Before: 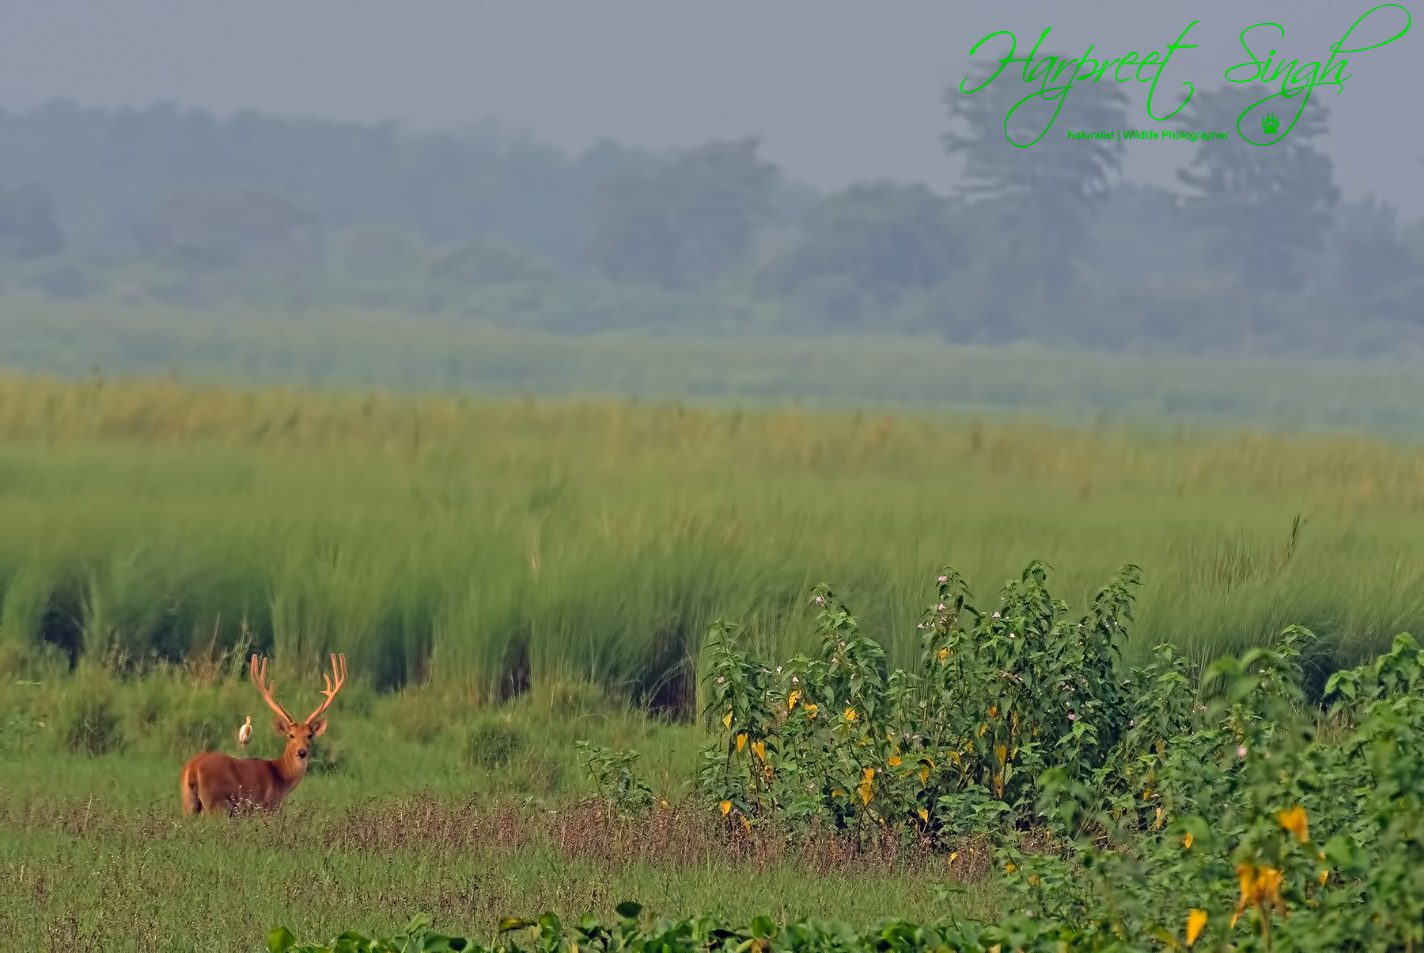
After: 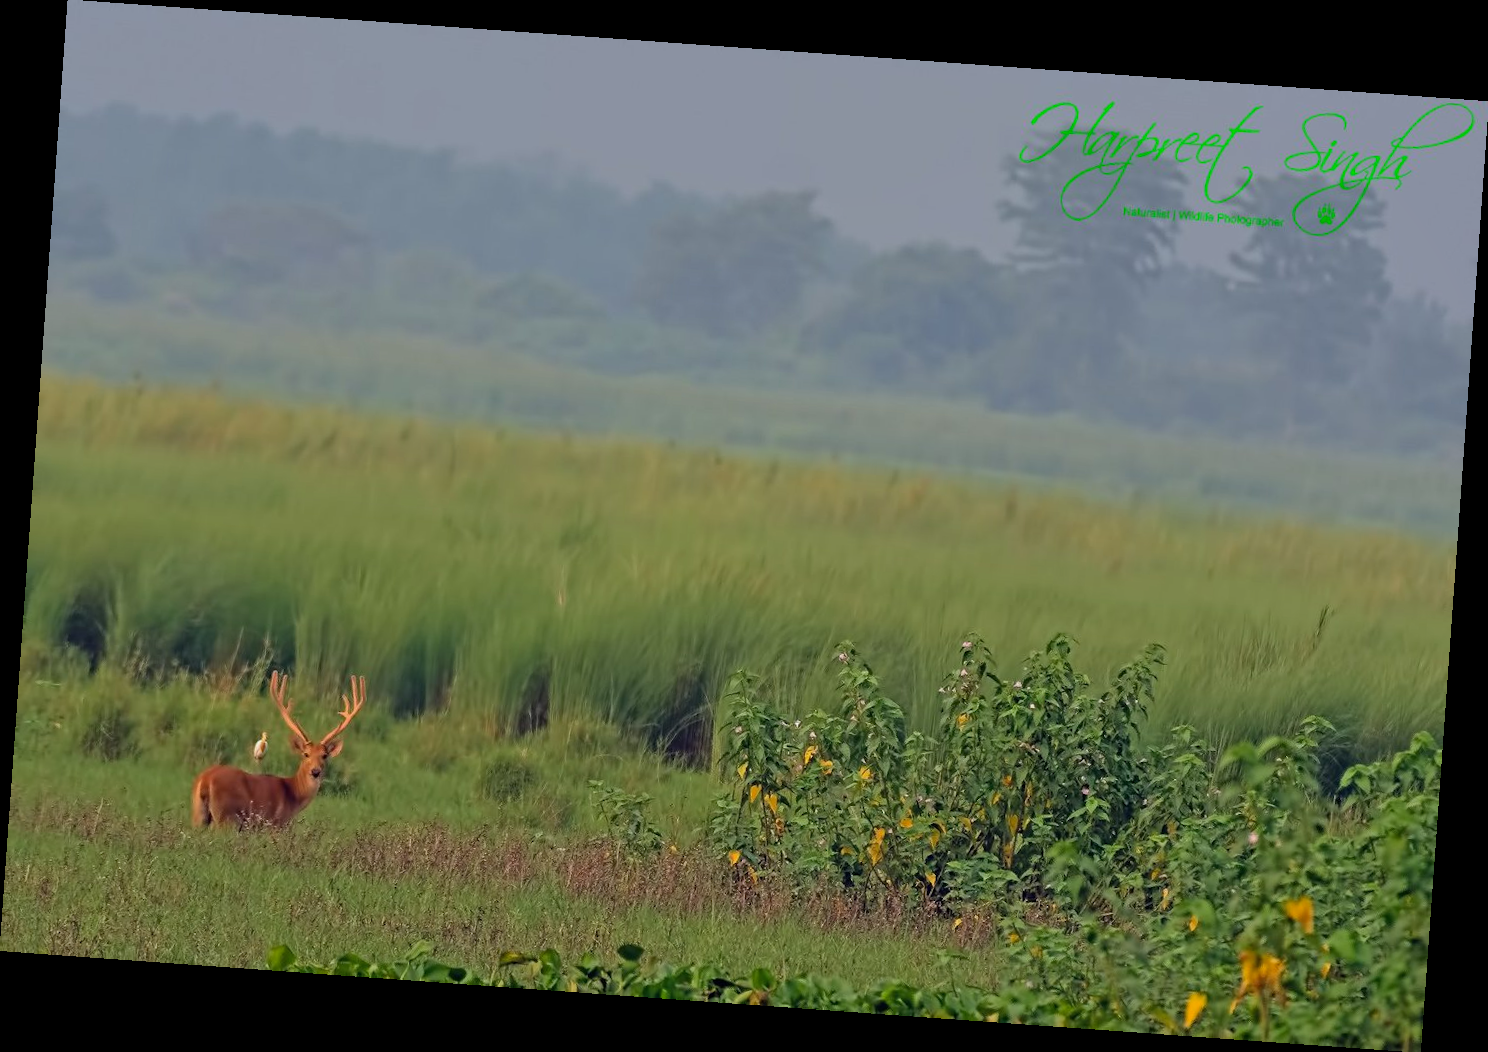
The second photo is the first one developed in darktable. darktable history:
shadows and highlights: shadows 25, white point adjustment -3, highlights -30
rotate and perspective: rotation 4.1°, automatic cropping off
